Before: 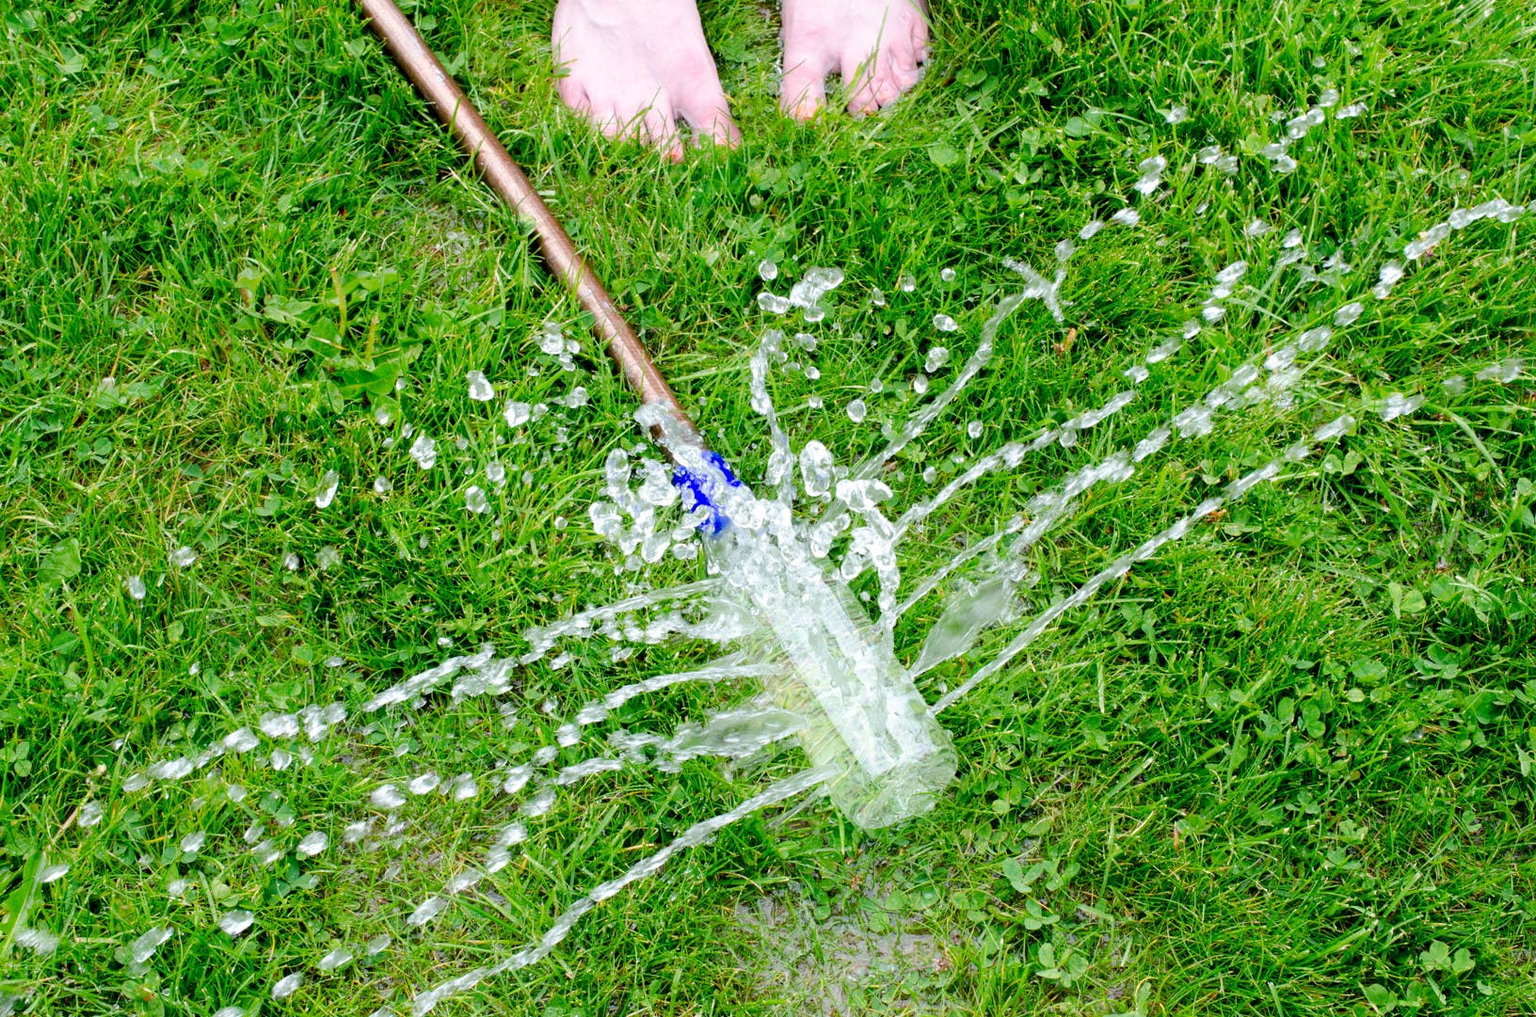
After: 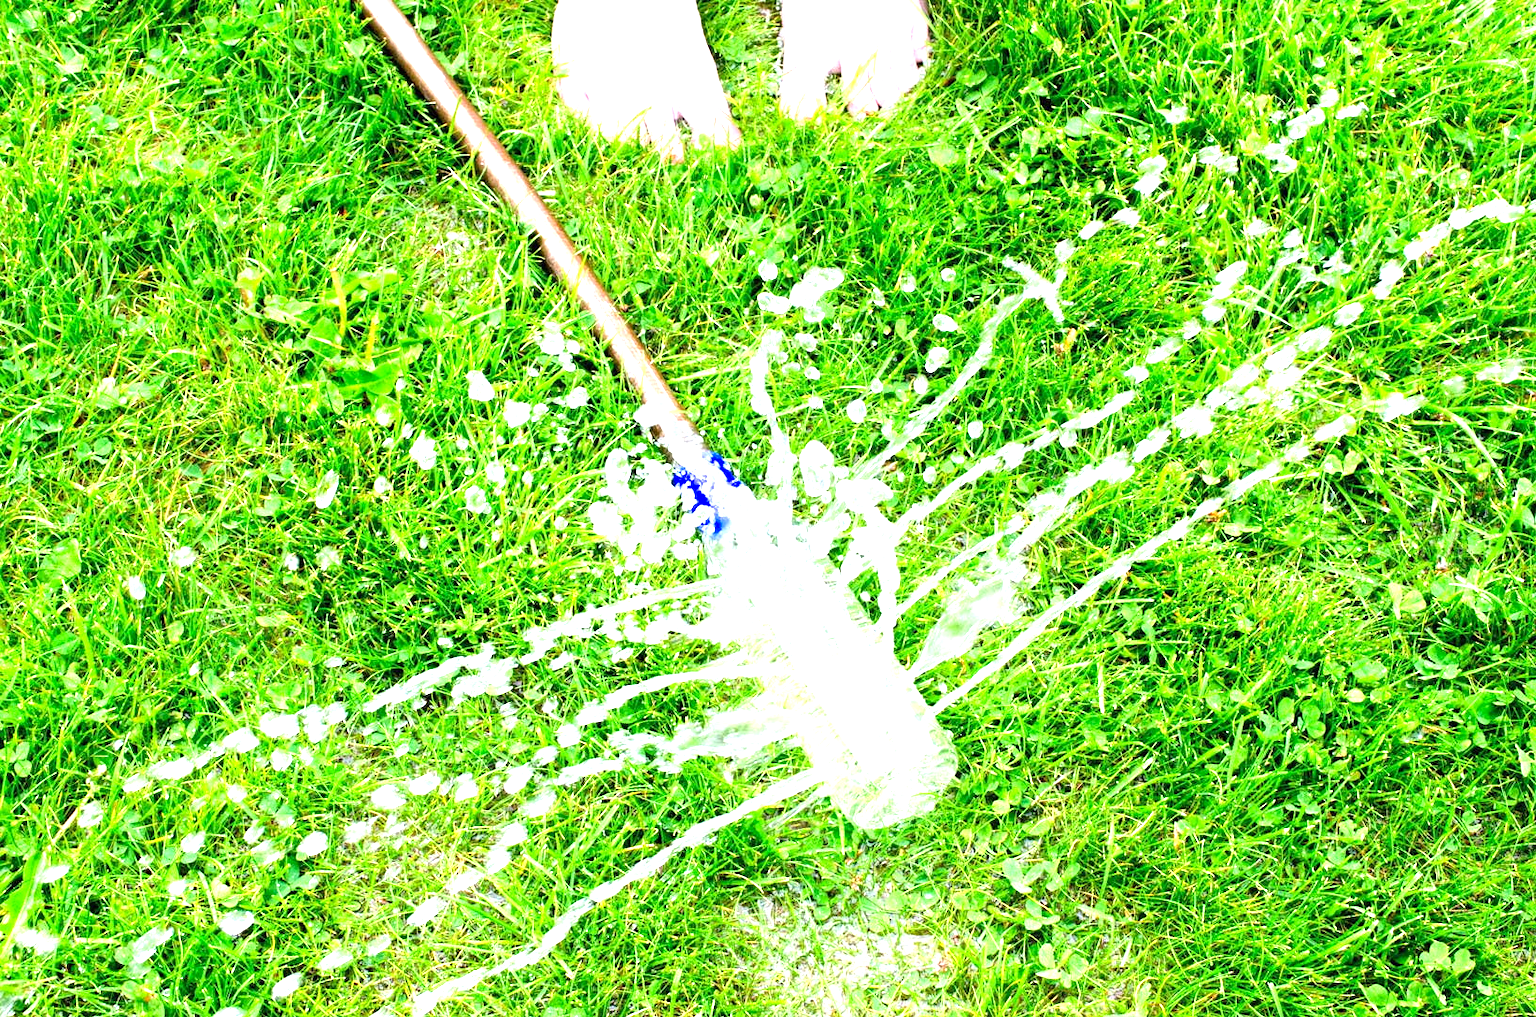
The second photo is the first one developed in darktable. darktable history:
exposure: black level correction 0, exposure 0.95 EV, compensate exposure bias true, compensate highlight preservation false
levels: levels [0, 0.43, 0.859]
